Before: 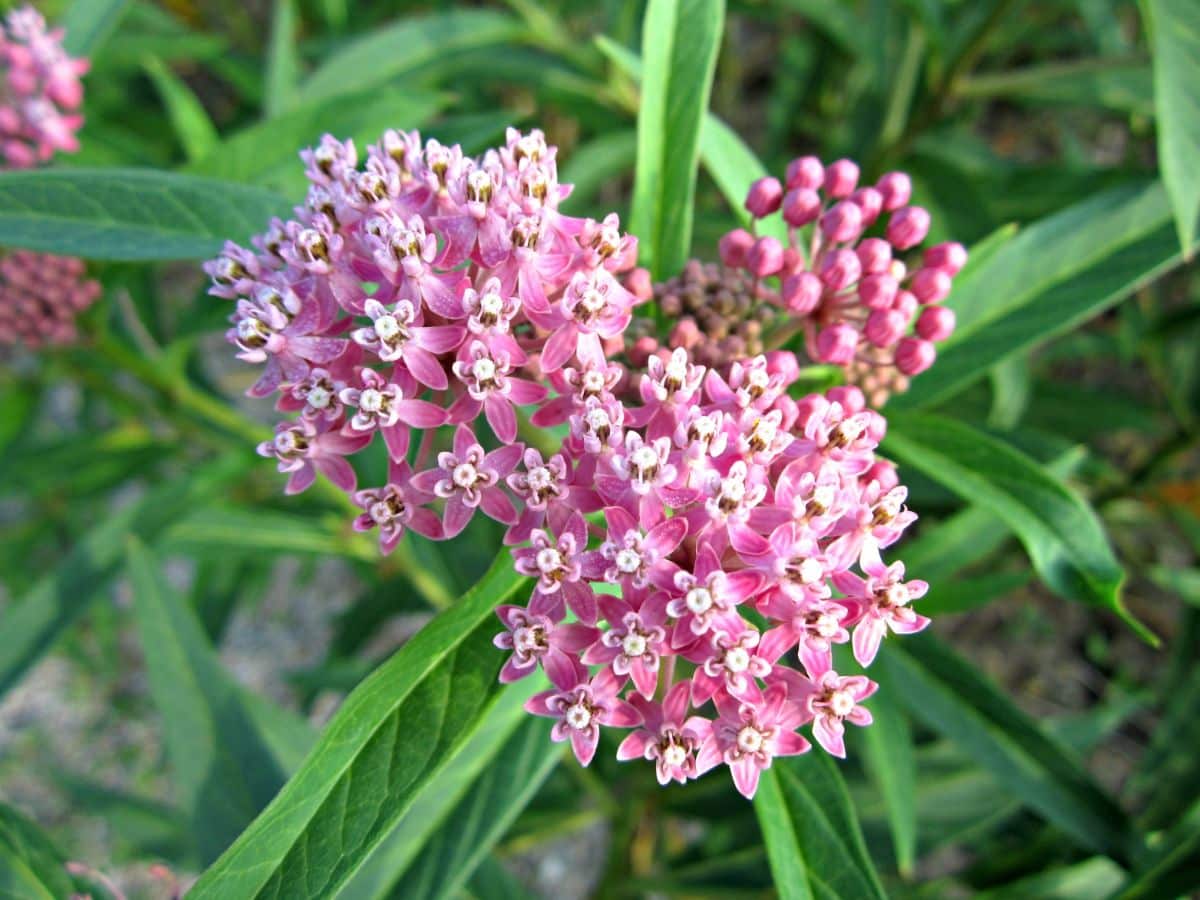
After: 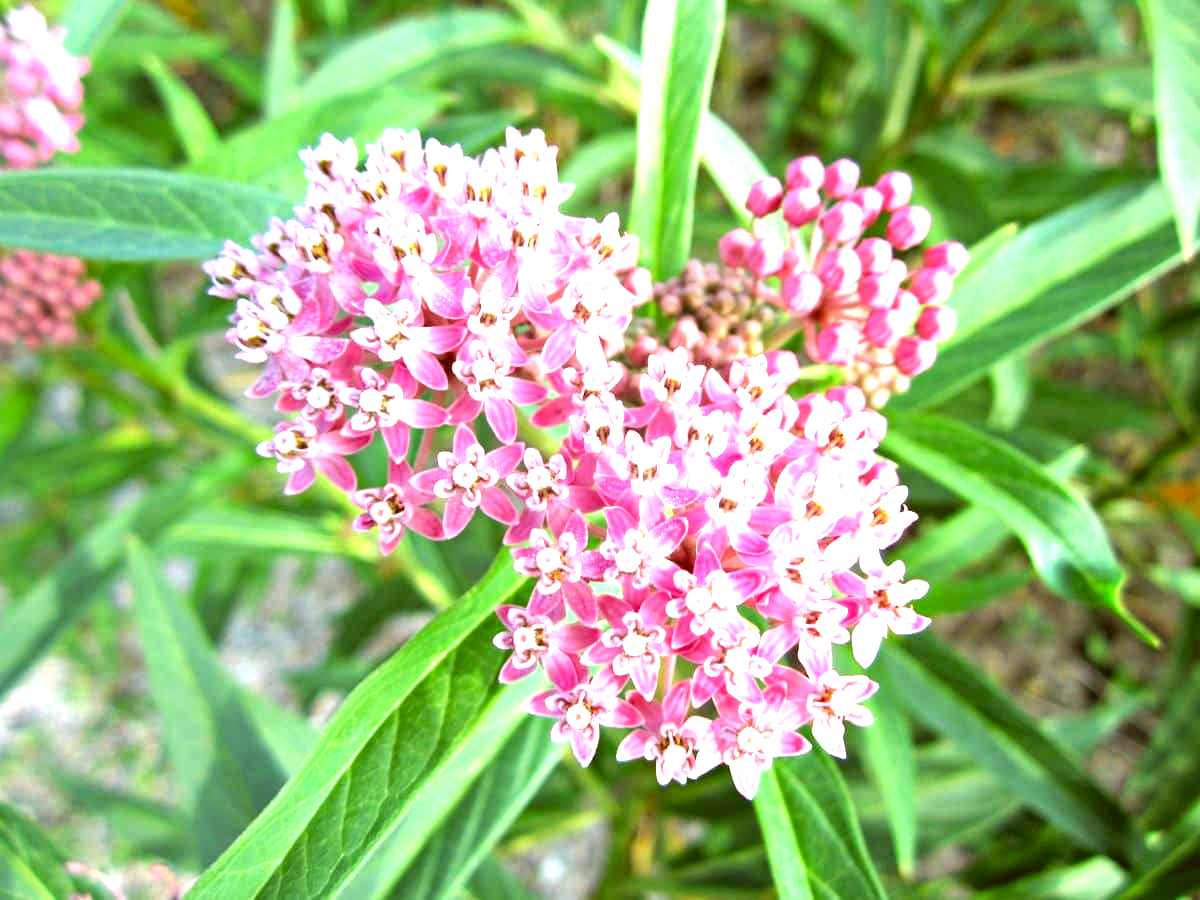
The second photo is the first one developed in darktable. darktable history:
exposure: black level correction 0, exposure 1.49 EV, compensate highlight preservation false
color correction: highlights a* -0.465, highlights b* 0.159, shadows a* 4.88, shadows b* 20.11
